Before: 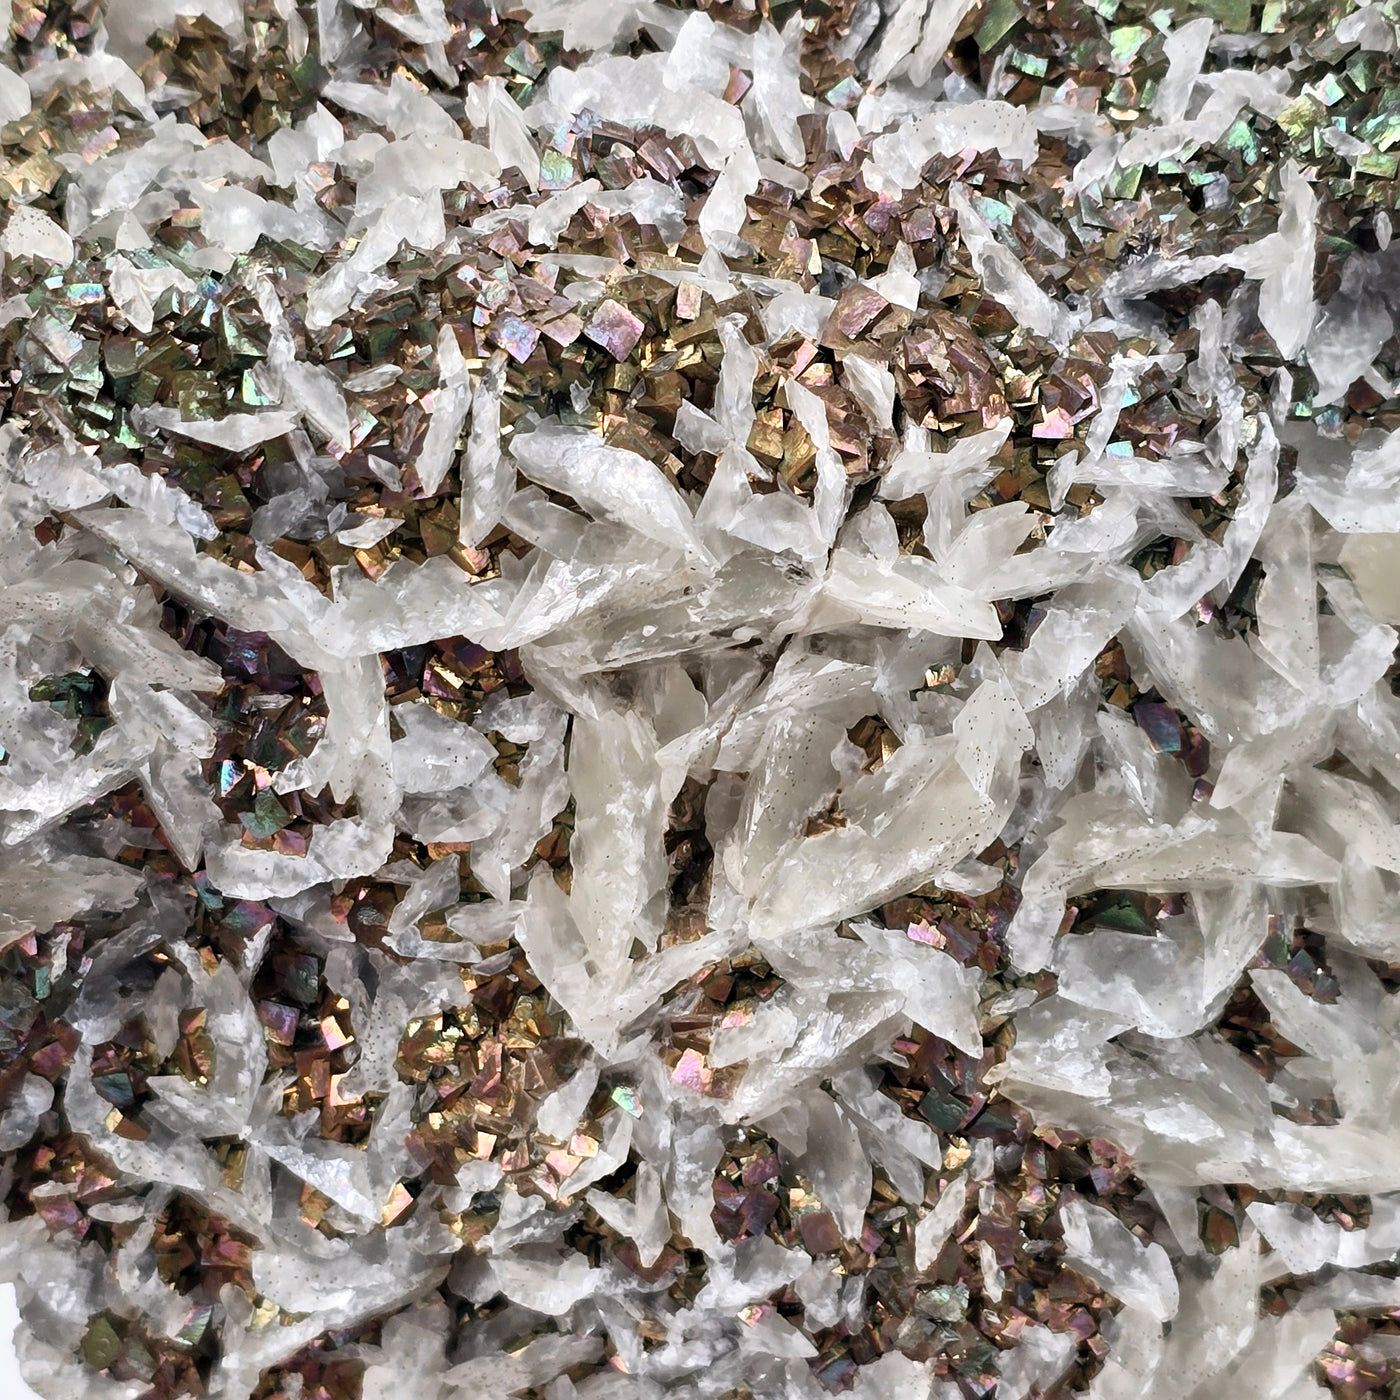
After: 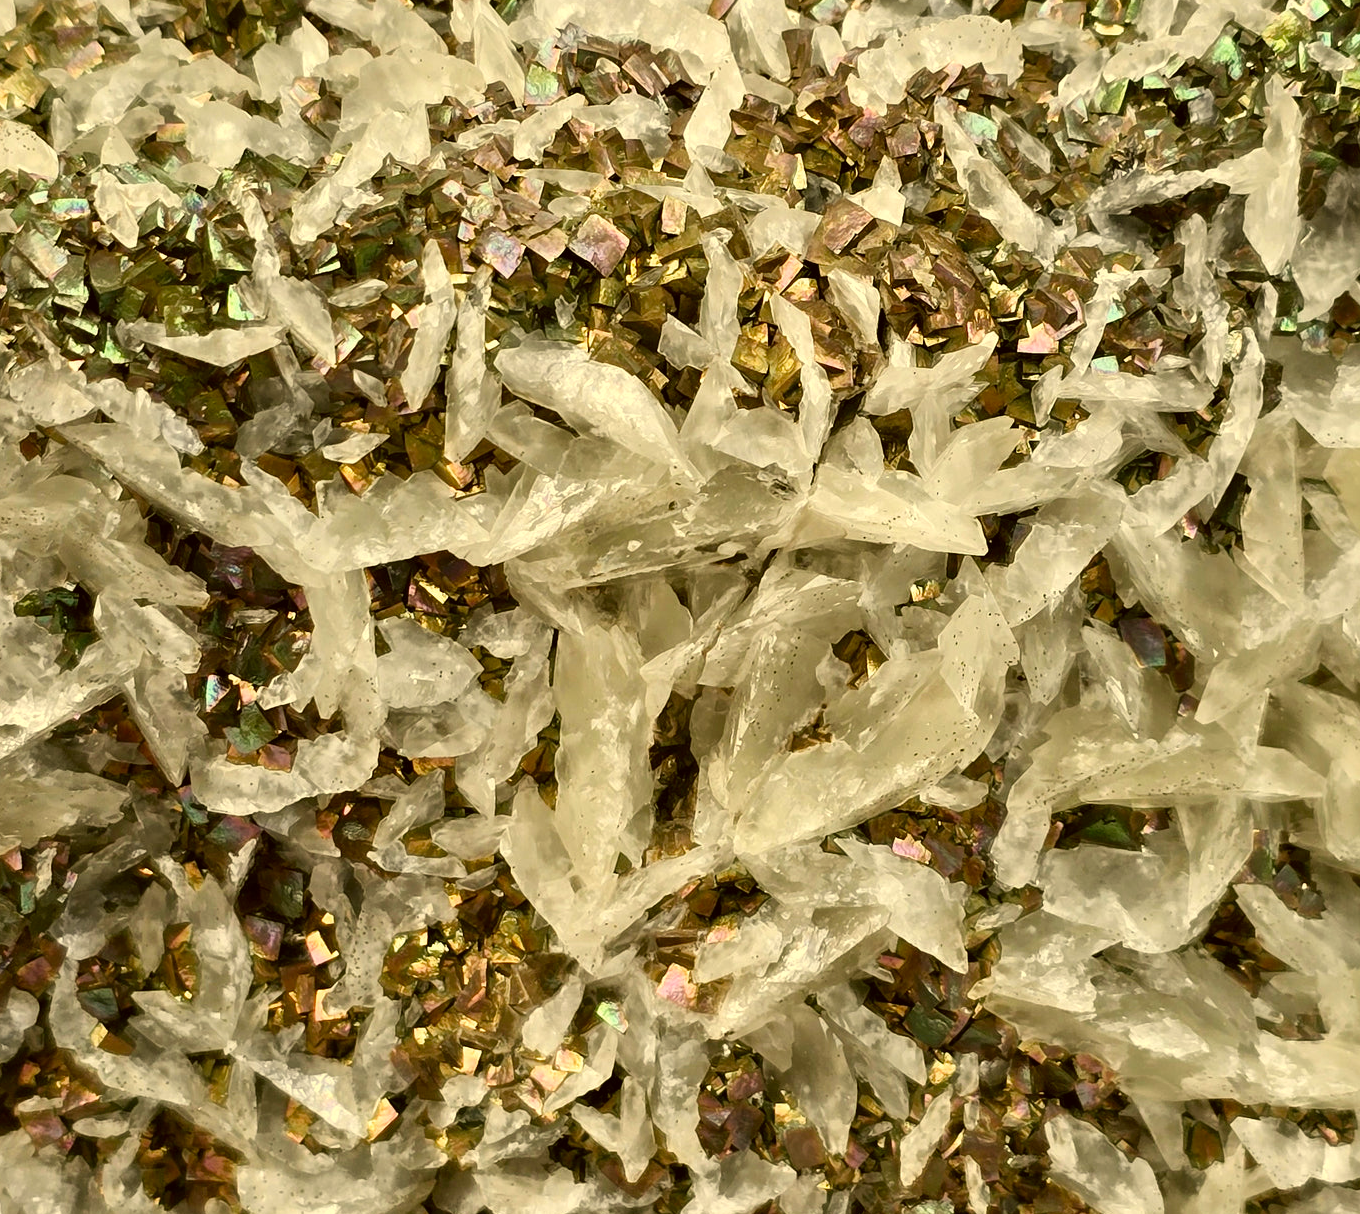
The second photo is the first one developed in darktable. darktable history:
tone equalizer: edges refinement/feathering 500, mask exposure compensation -1.57 EV, preserve details no
color correction: highlights a* 0.179, highlights b* 29.12, shadows a* -0.235, shadows b* 21.7
crop: left 1.089%, top 6.101%, right 1.753%, bottom 7.135%
